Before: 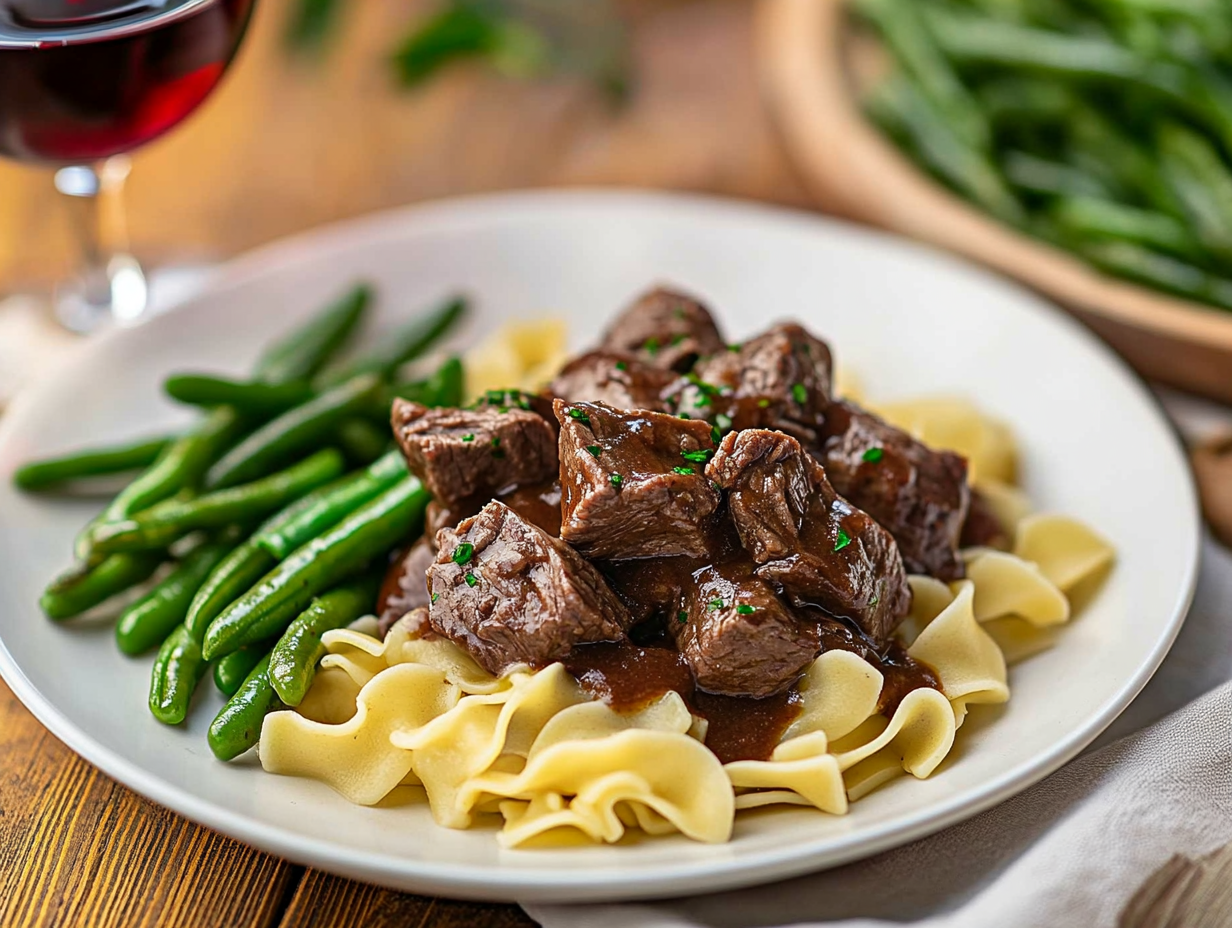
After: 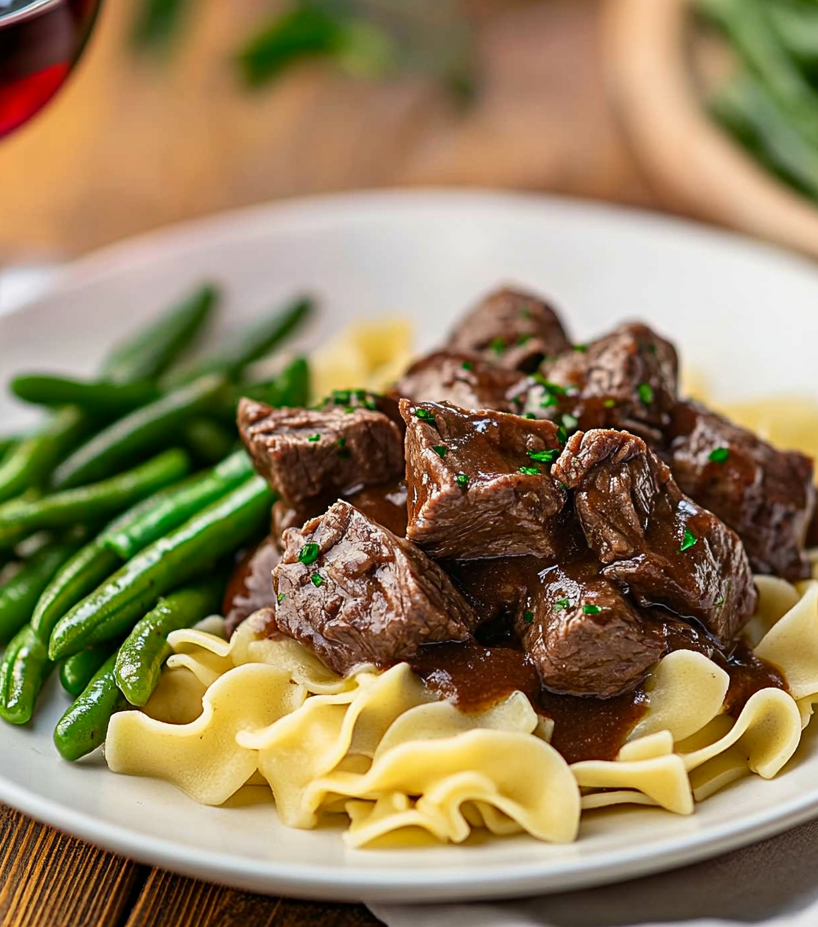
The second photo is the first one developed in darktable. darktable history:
crop and rotate: left 12.611%, right 20.956%
contrast brightness saturation: contrast 0.076, saturation 0.017
